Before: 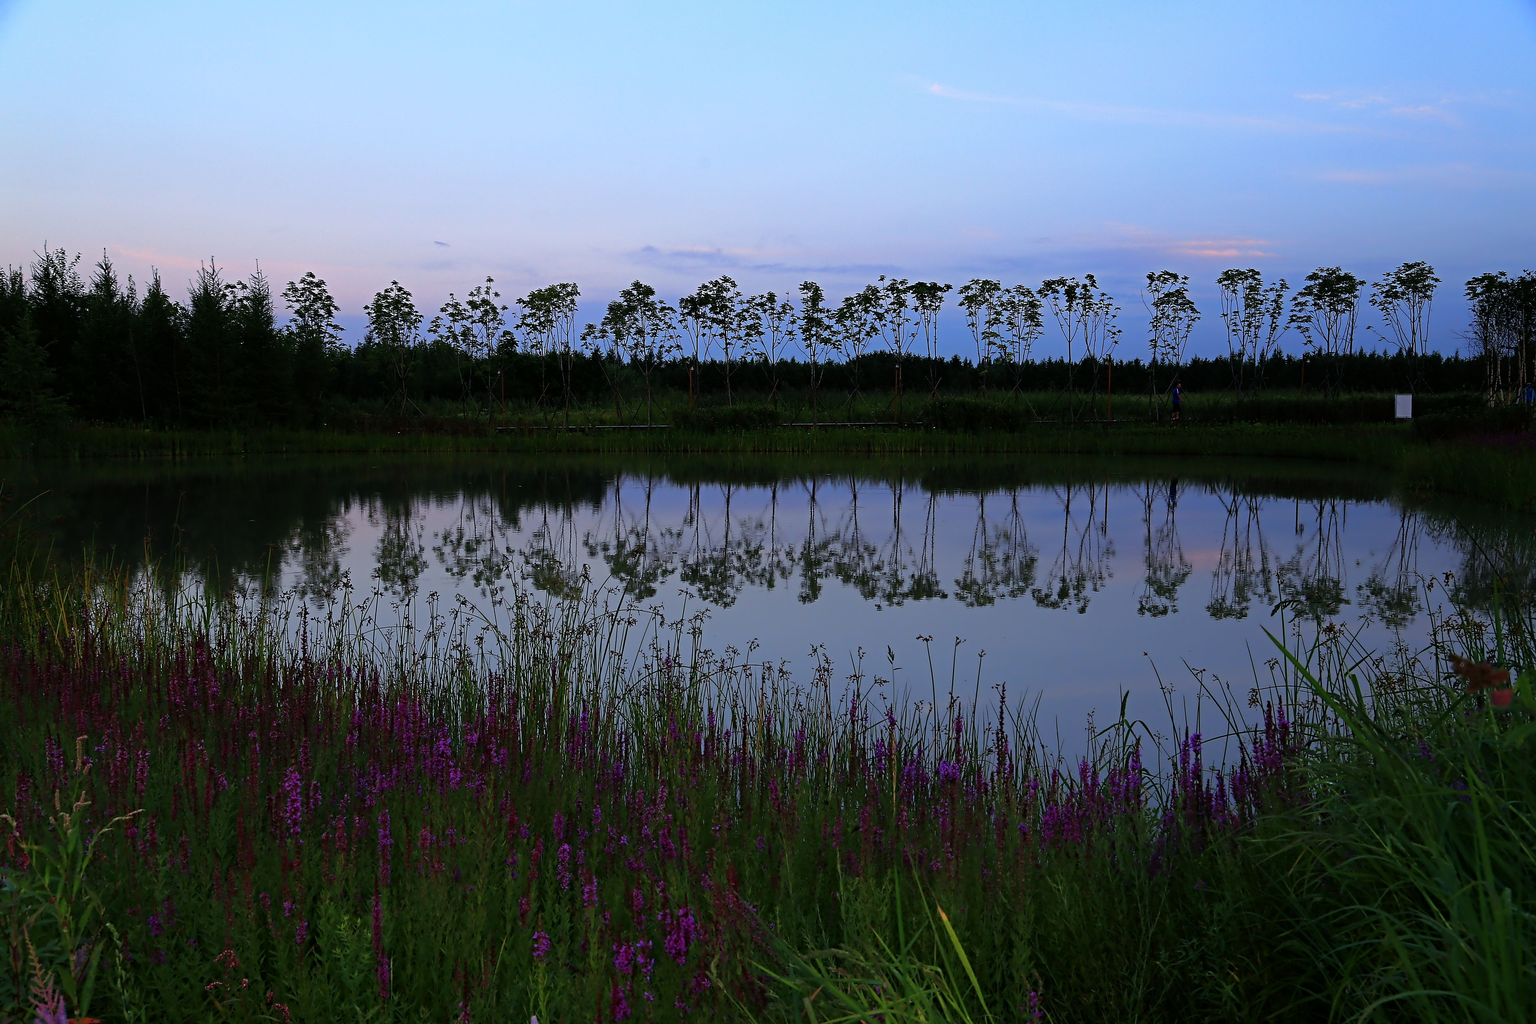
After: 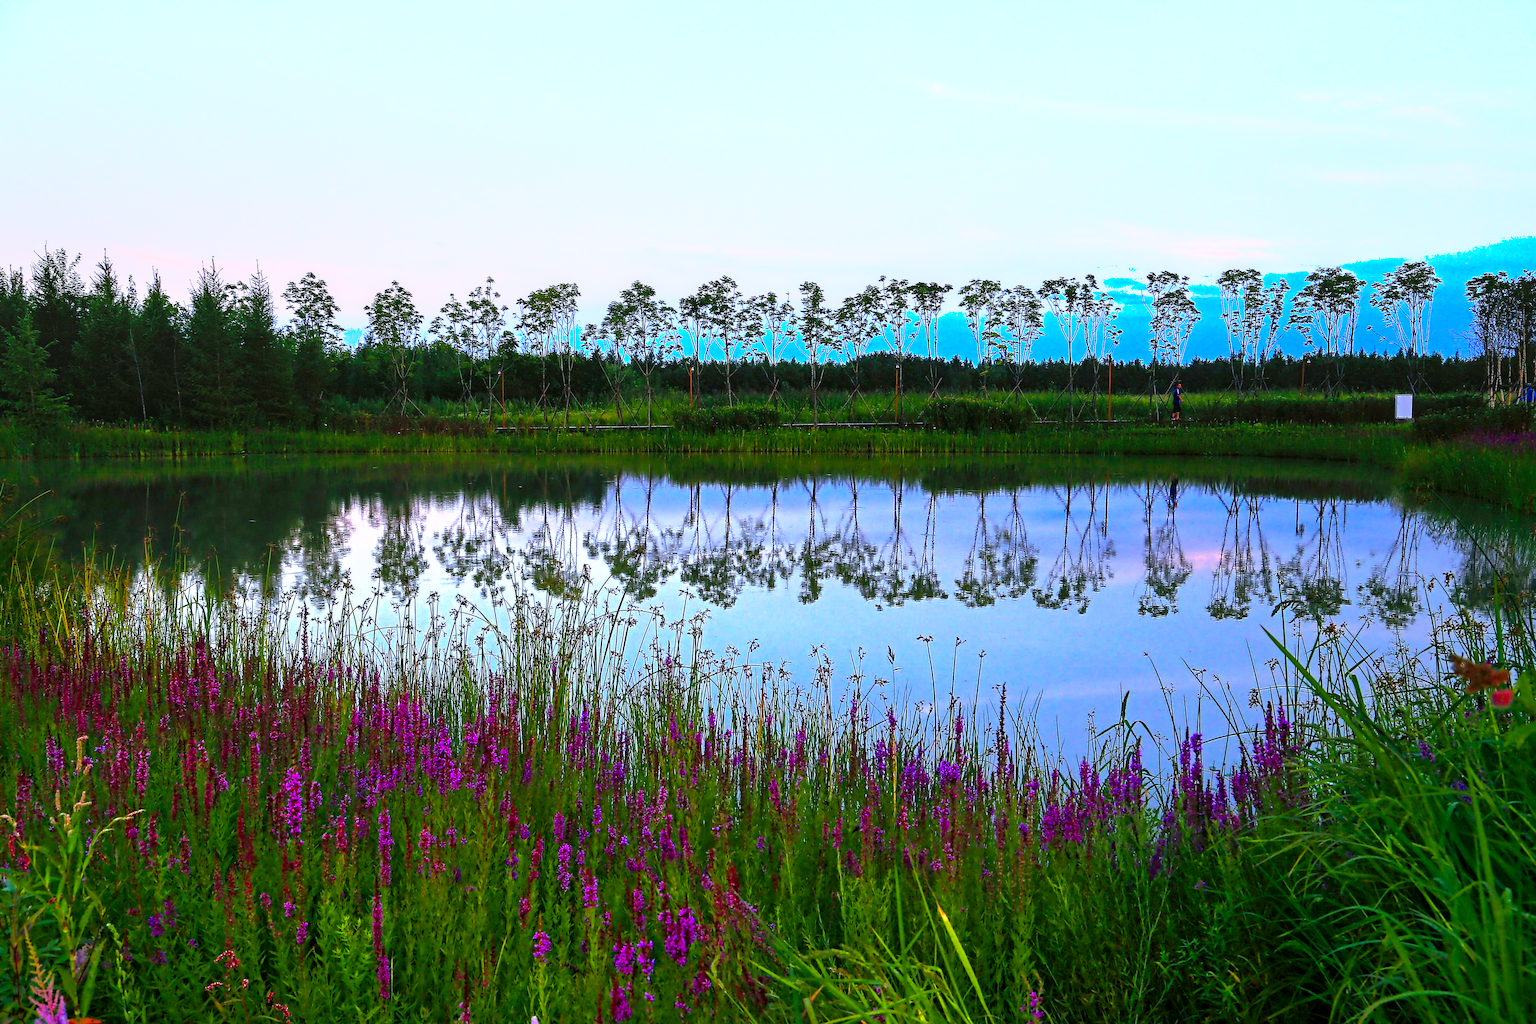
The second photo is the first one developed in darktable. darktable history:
shadows and highlights: on, module defaults
local contrast: detail 130%
white balance: emerald 1
color balance rgb: linear chroma grading › global chroma 9%, perceptual saturation grading › global saturation 36%, perceptual saturation grading › shadows 35%, perceptual brilliance grading › global brilliance 15%, perceptual brilliance grading › shadows -35%, global vibrance 15%
exposure: black level correction 0, exposure 1.5 EV, compensate highlight preservation false
